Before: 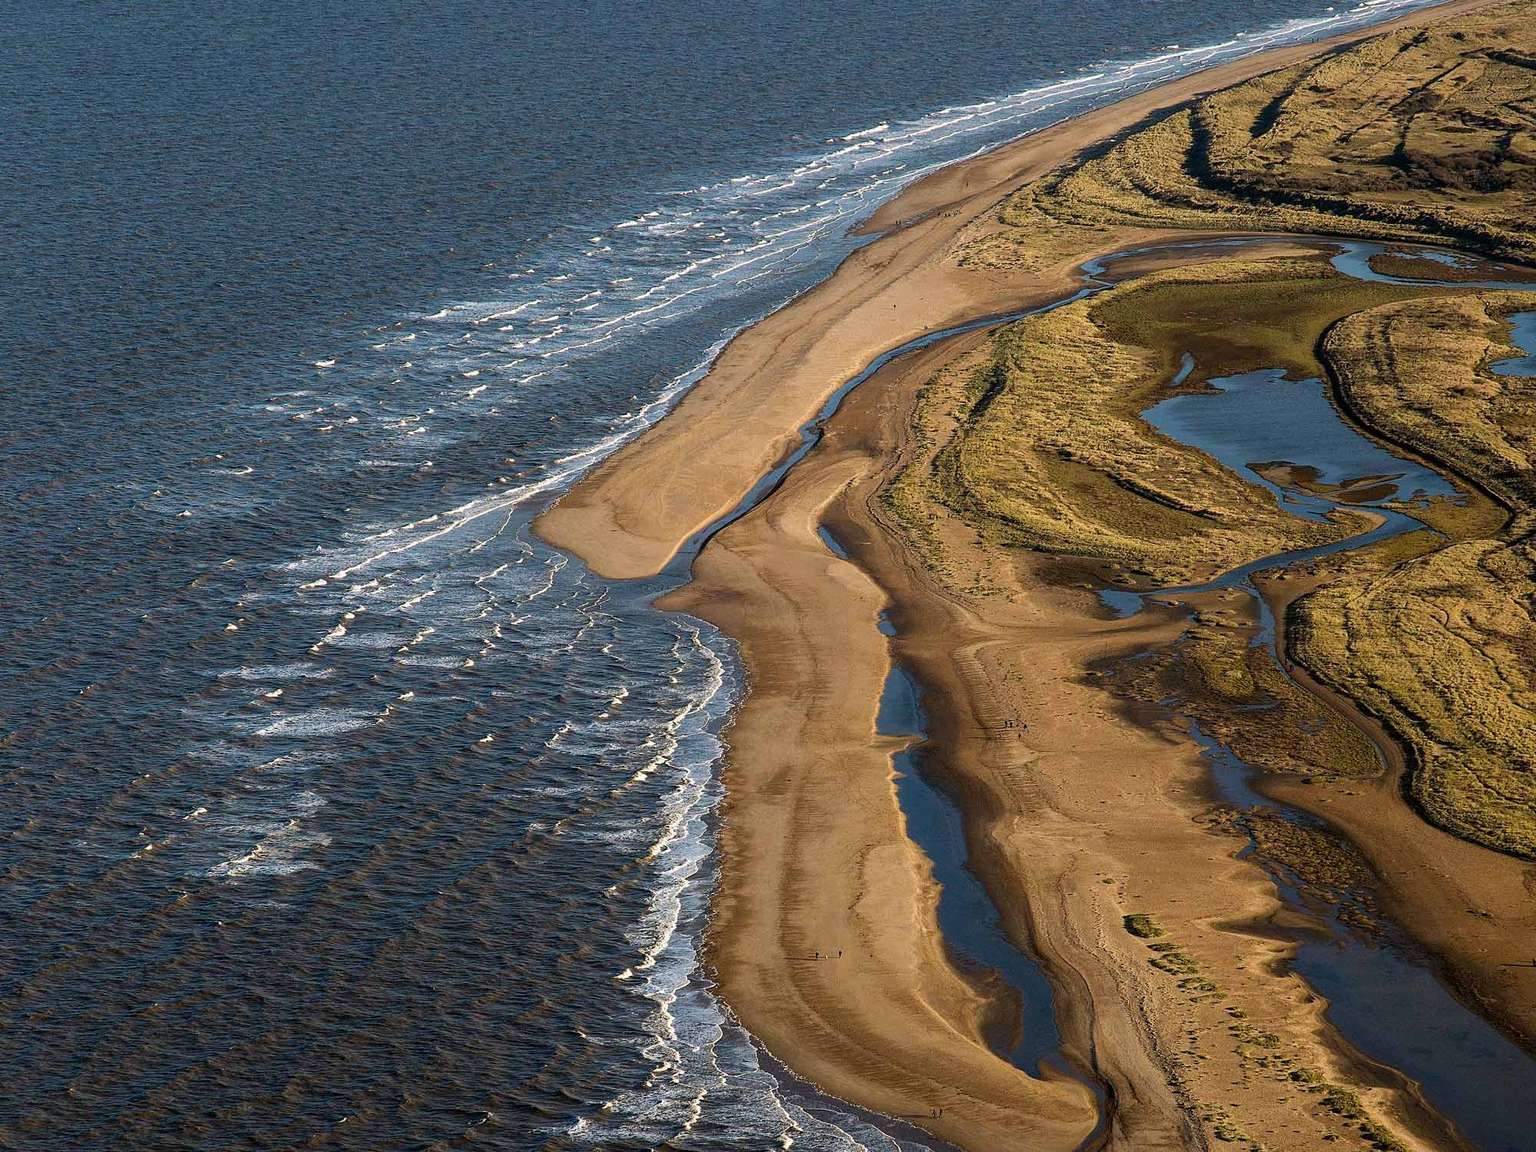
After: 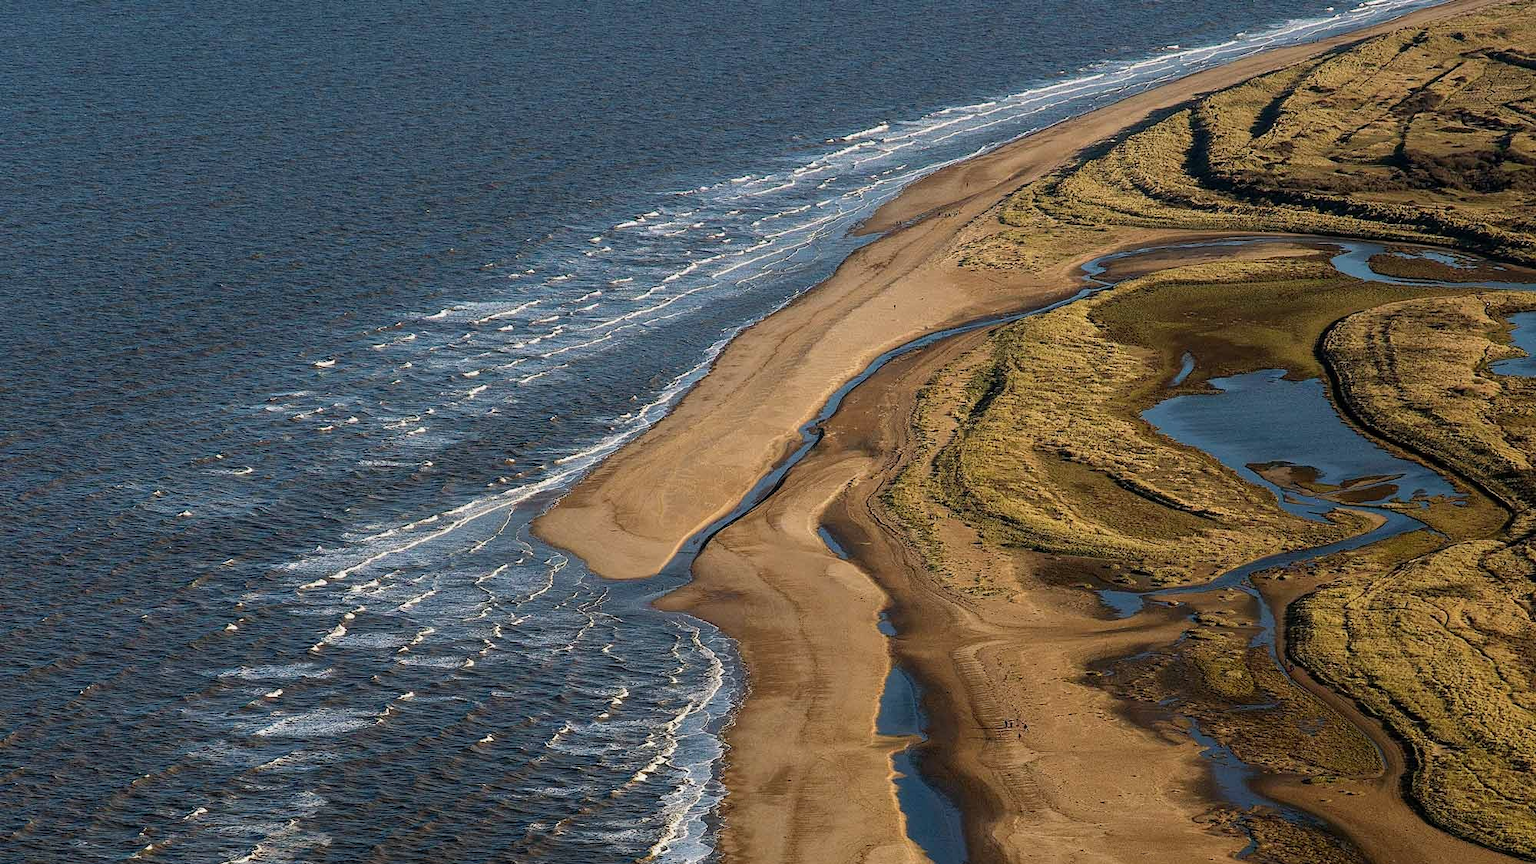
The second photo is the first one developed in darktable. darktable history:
crop: bottom 24.988%
exposure: exposure -0.153 EV, compensate highlight preservation false
